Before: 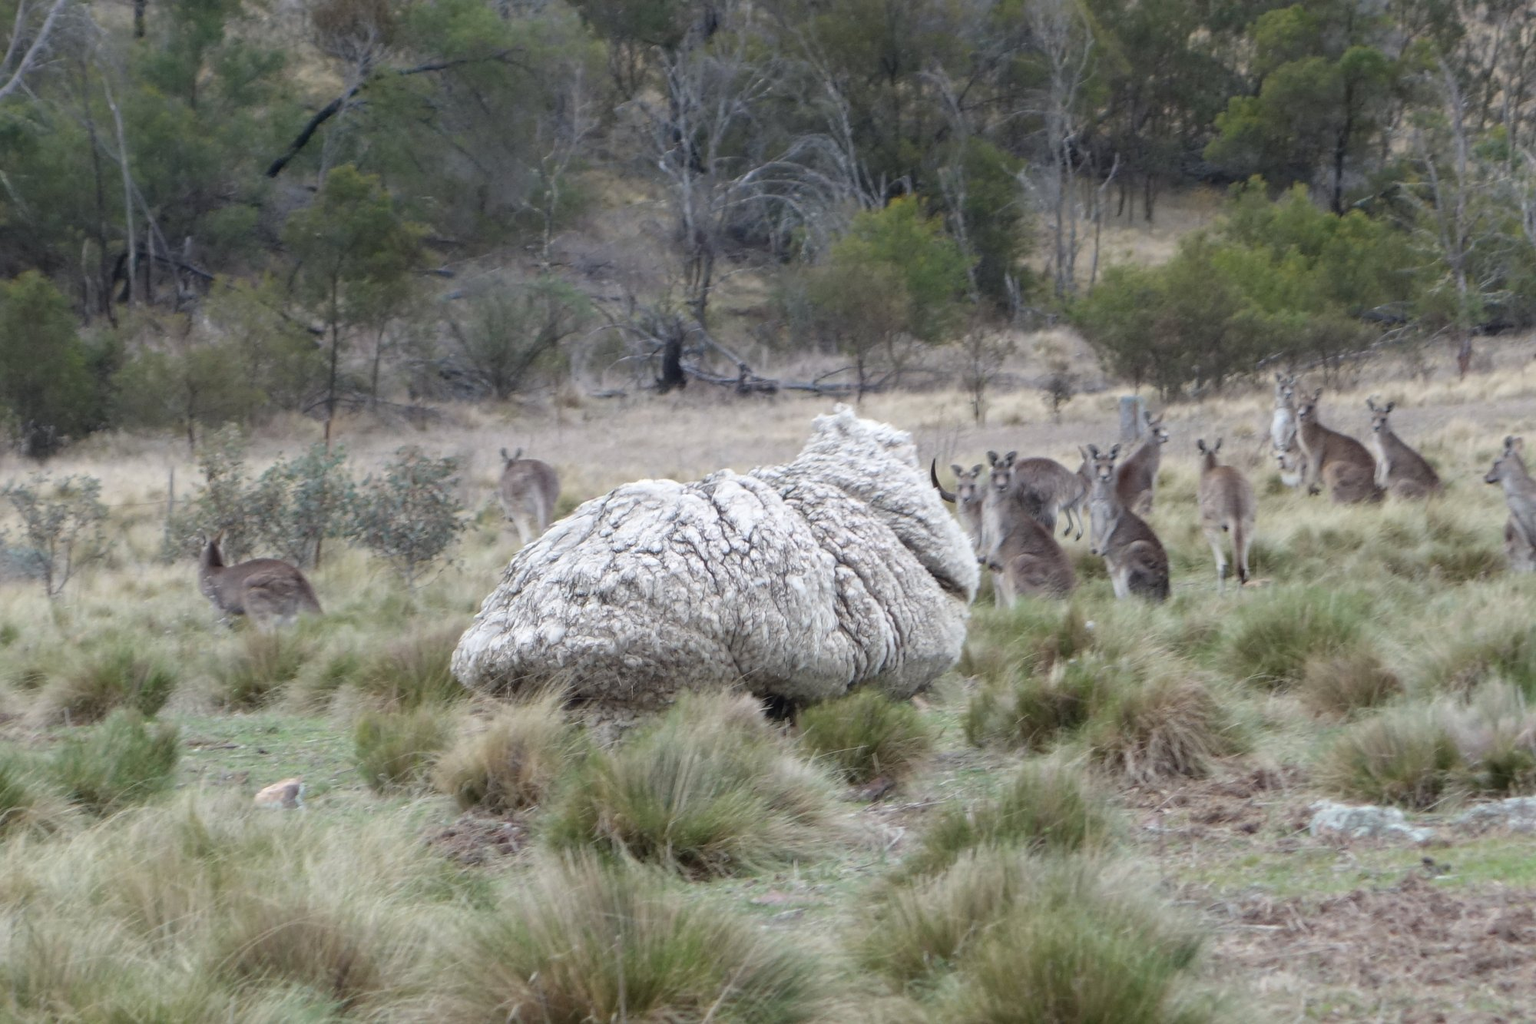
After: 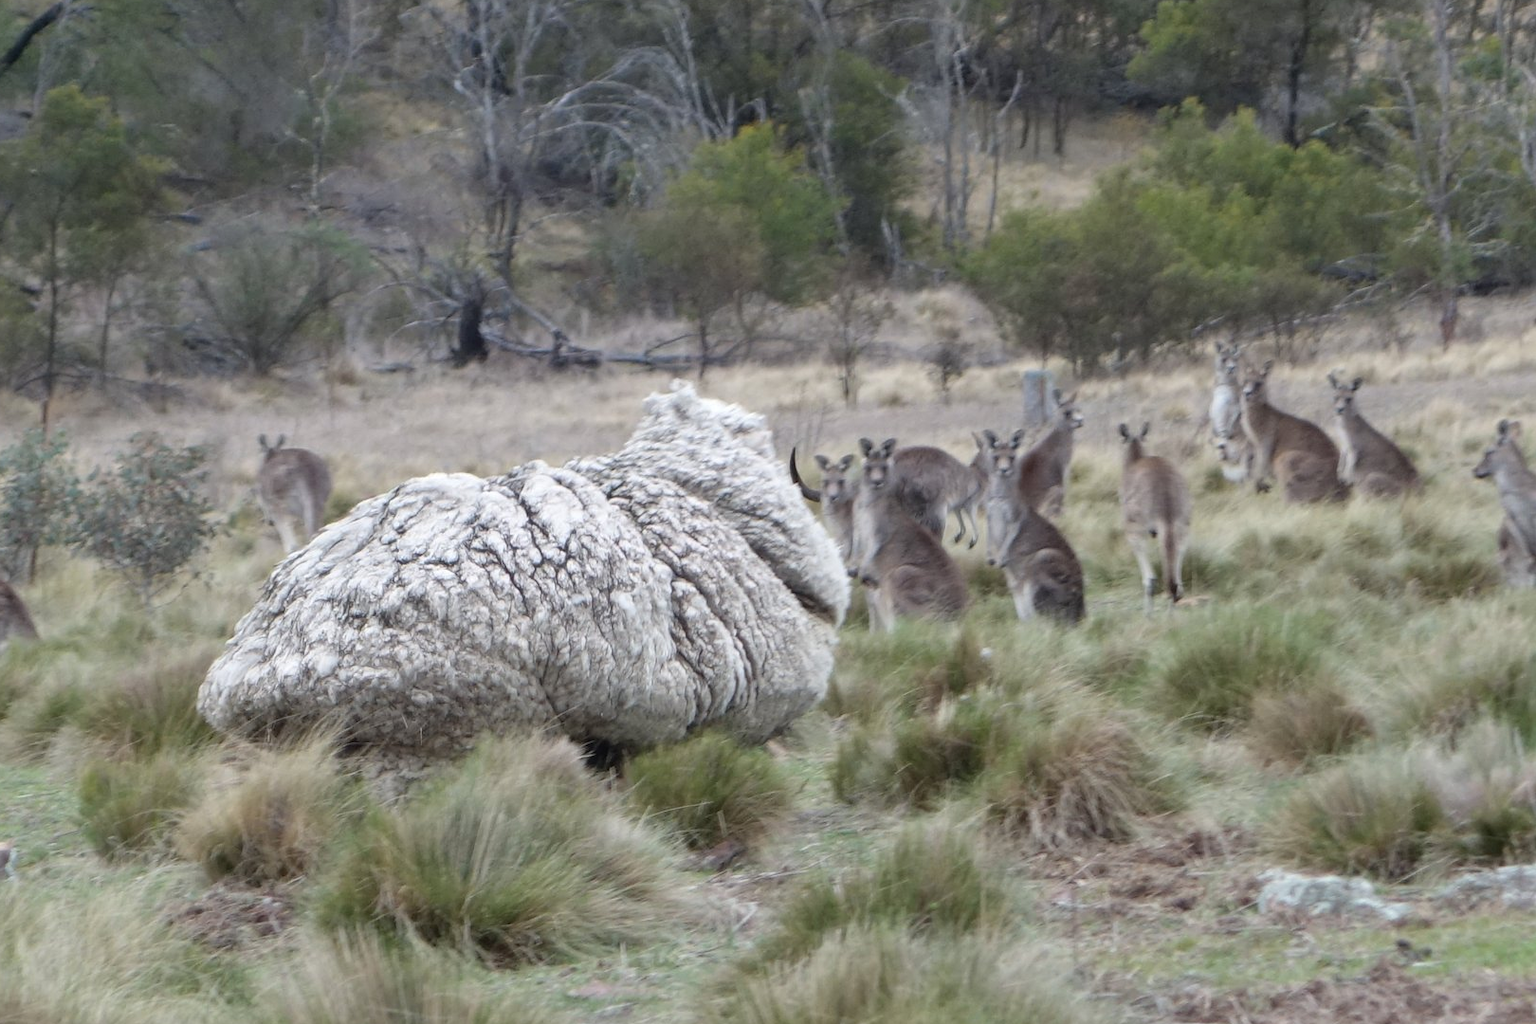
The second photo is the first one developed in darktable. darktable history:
shadows and highlights: low approximation 0.01, soften with gaussian
crop: left 18.996%, top 9.378%, right 0.001%, bottom 9.586%
